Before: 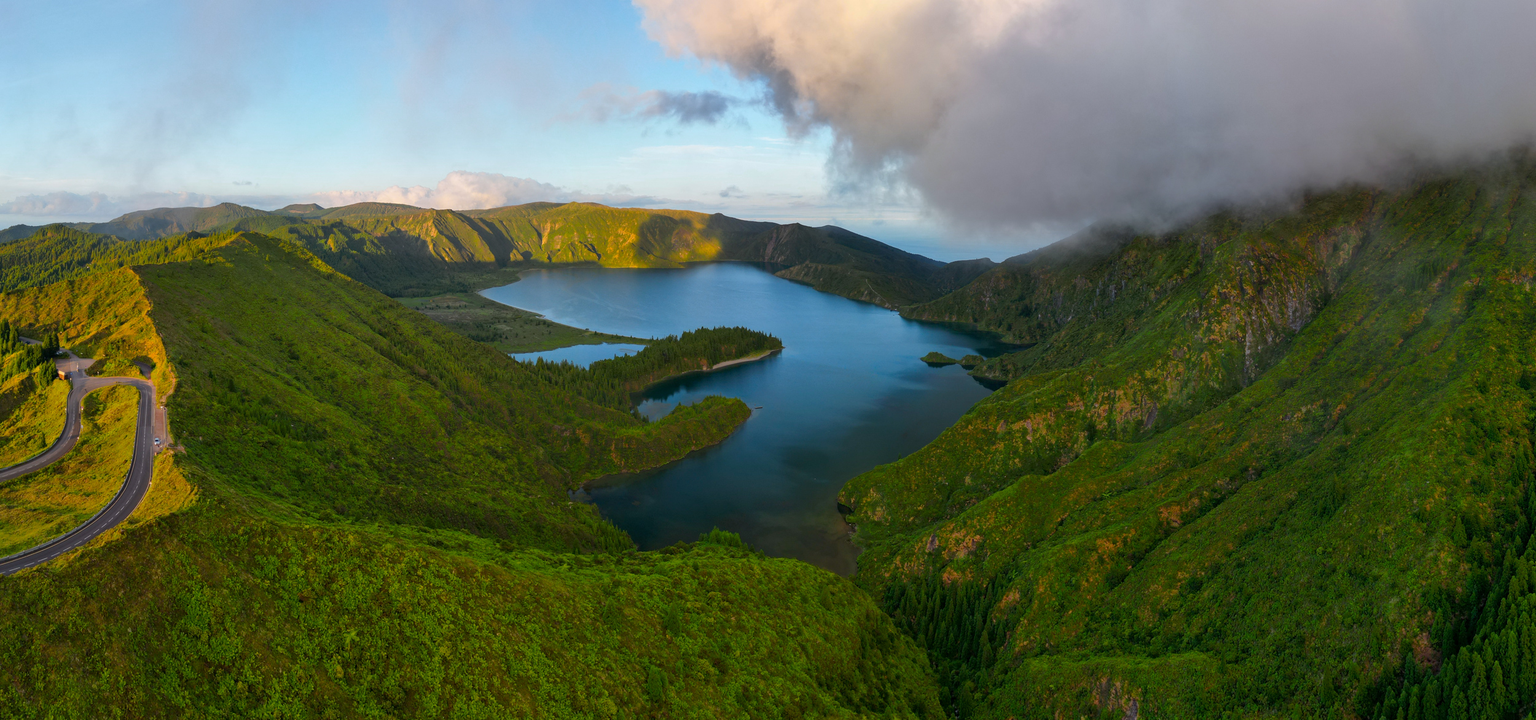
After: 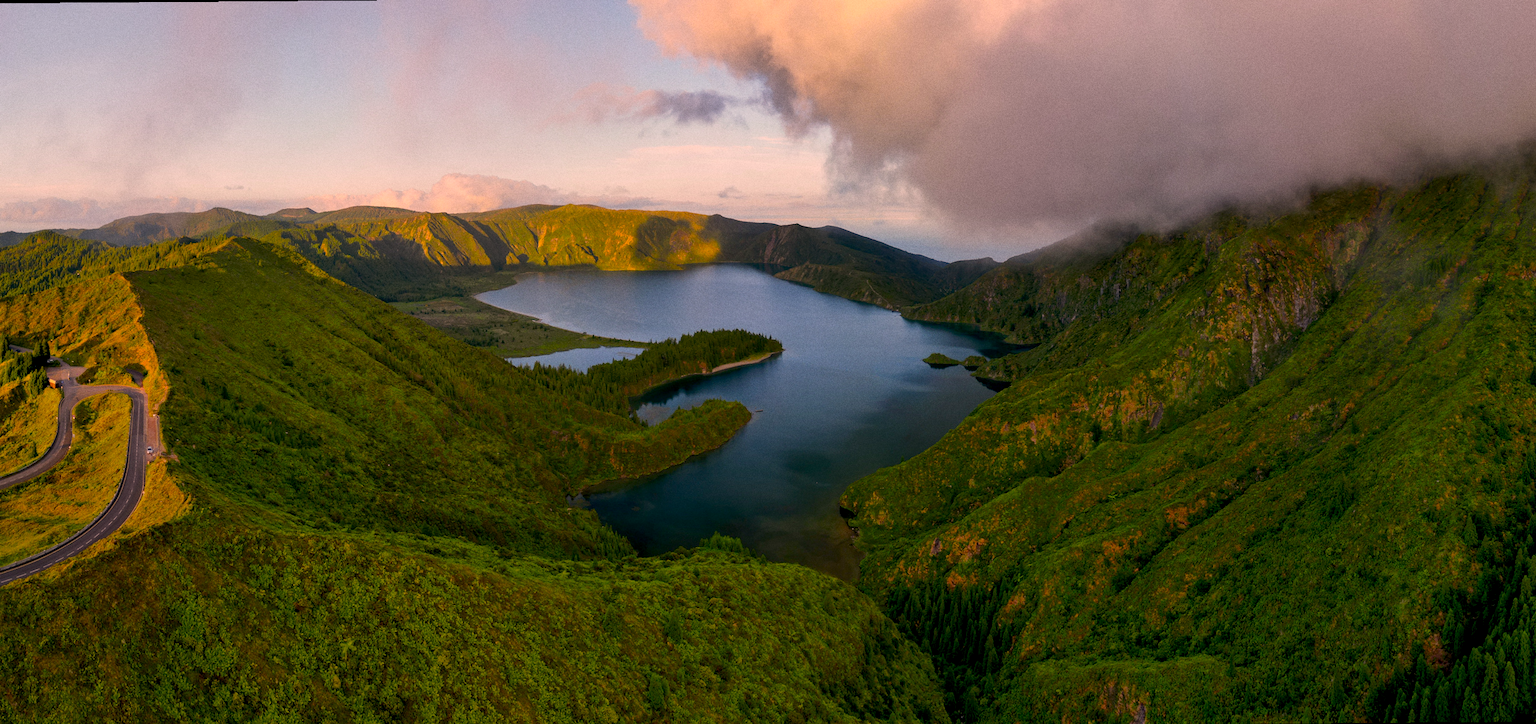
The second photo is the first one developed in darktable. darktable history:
rotate and perspective: rotation -0.45°, automatic cropping original format, crop left 0.008, crop right 0.992, crop top 0.012, crop bottom 0.988
exposure: black level correction 0.009, exposure -0.159 EV, compensate highlight preservation false
color correction: highlights a* 21.16, highlights b* 19.61
grain: on, module defaults
